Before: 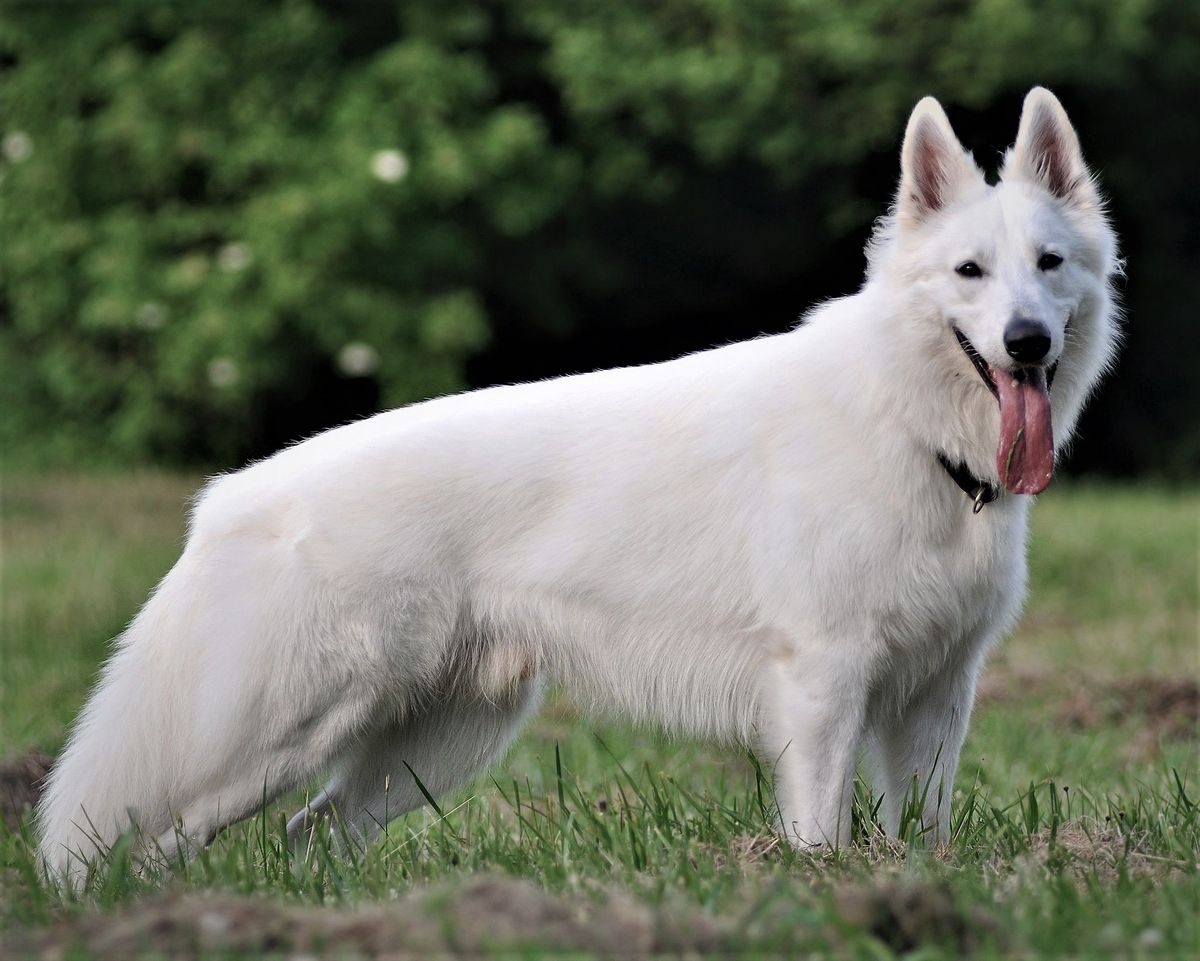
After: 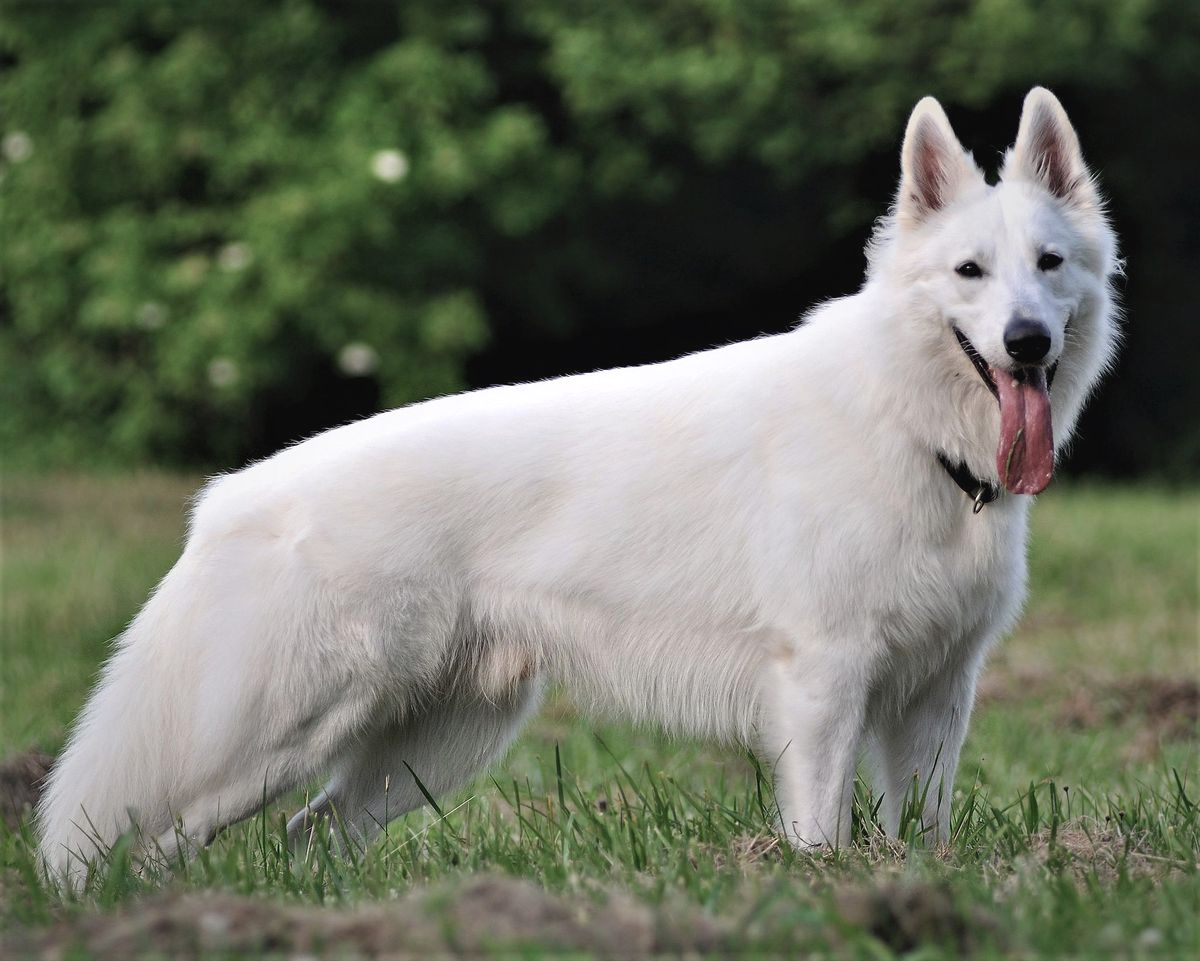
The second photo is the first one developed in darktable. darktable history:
exposure: black level correction -0.003, exposure 0.039 EV, compensate exposure bias true, compensate highlight preservation false
